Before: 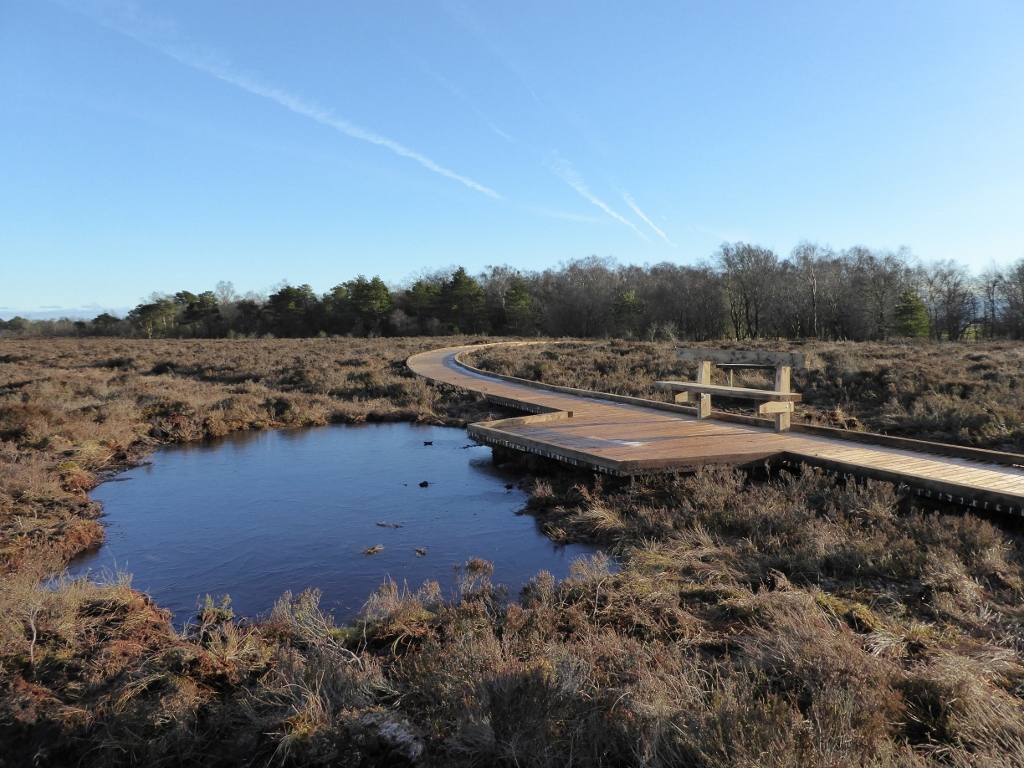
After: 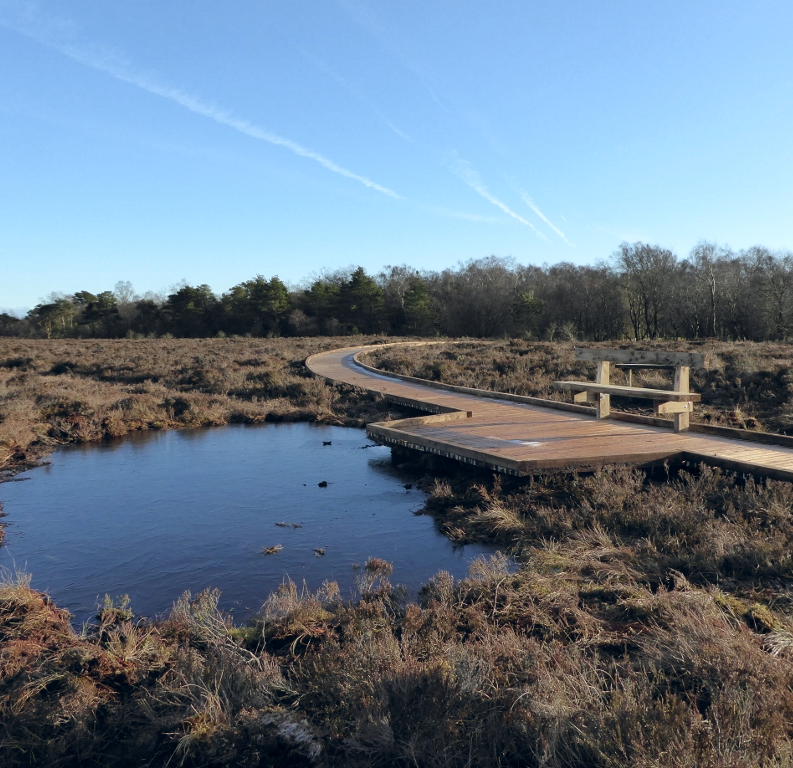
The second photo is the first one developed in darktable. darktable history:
crop: left 9.88%, right 12.664%
color balance rgb: shadows lift › chroma 3.88%, shadows lift › hue 88.52°, power › hue 214.65°, global offset › chroma 0.1%, global offset › hue 252.4°, contrast 4.45%
